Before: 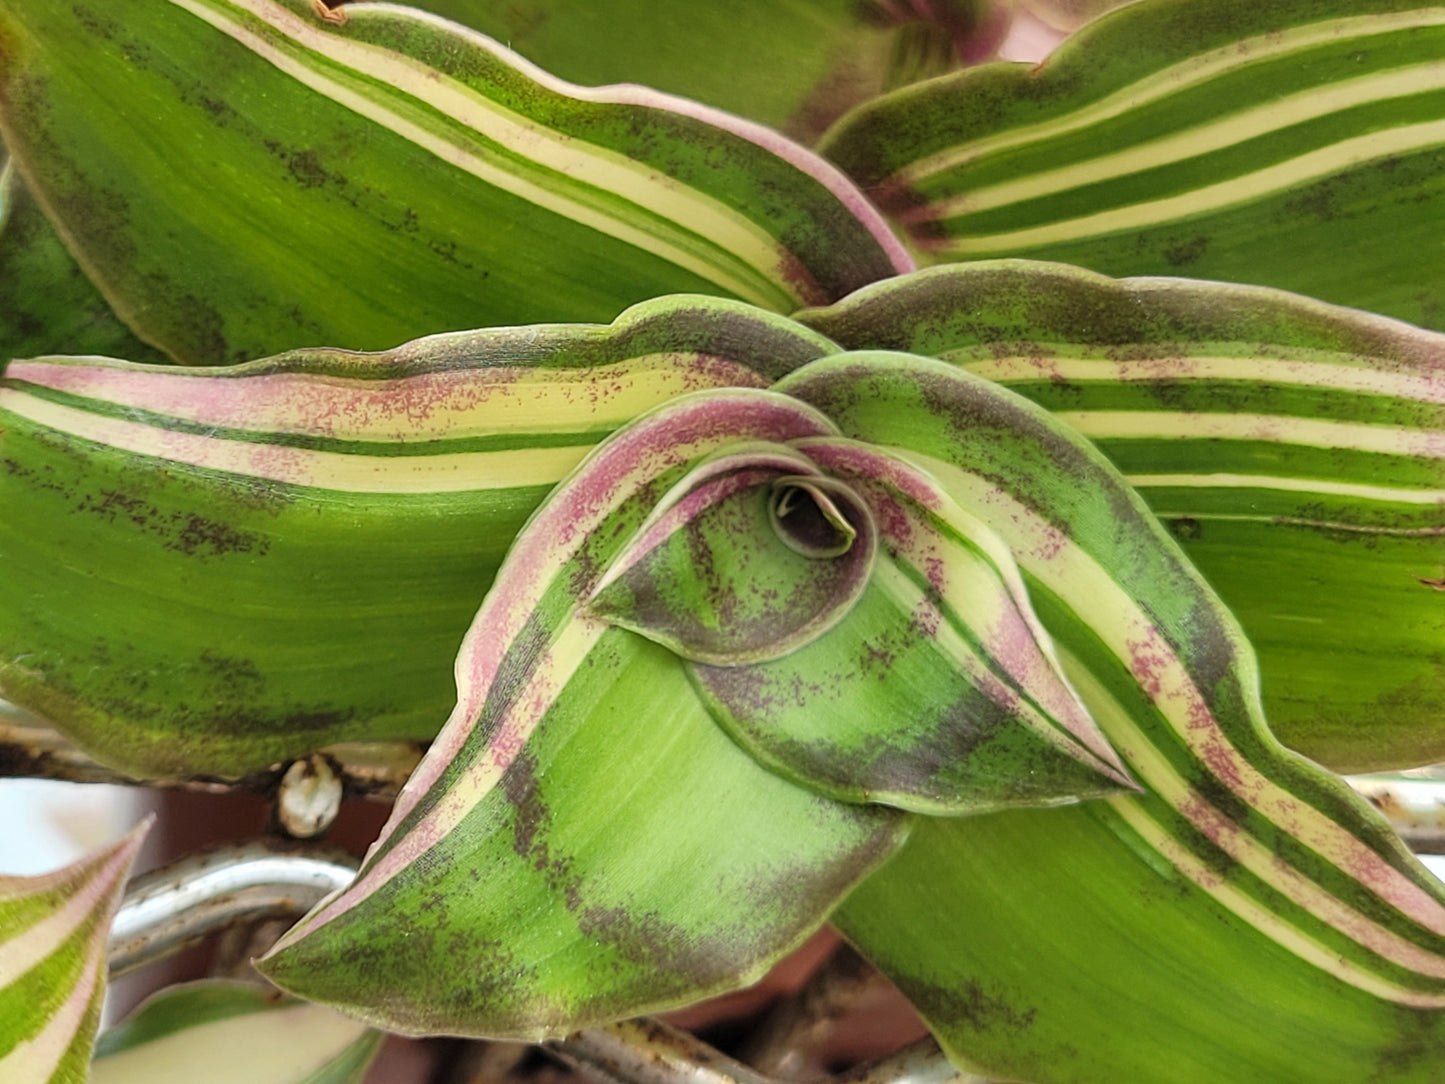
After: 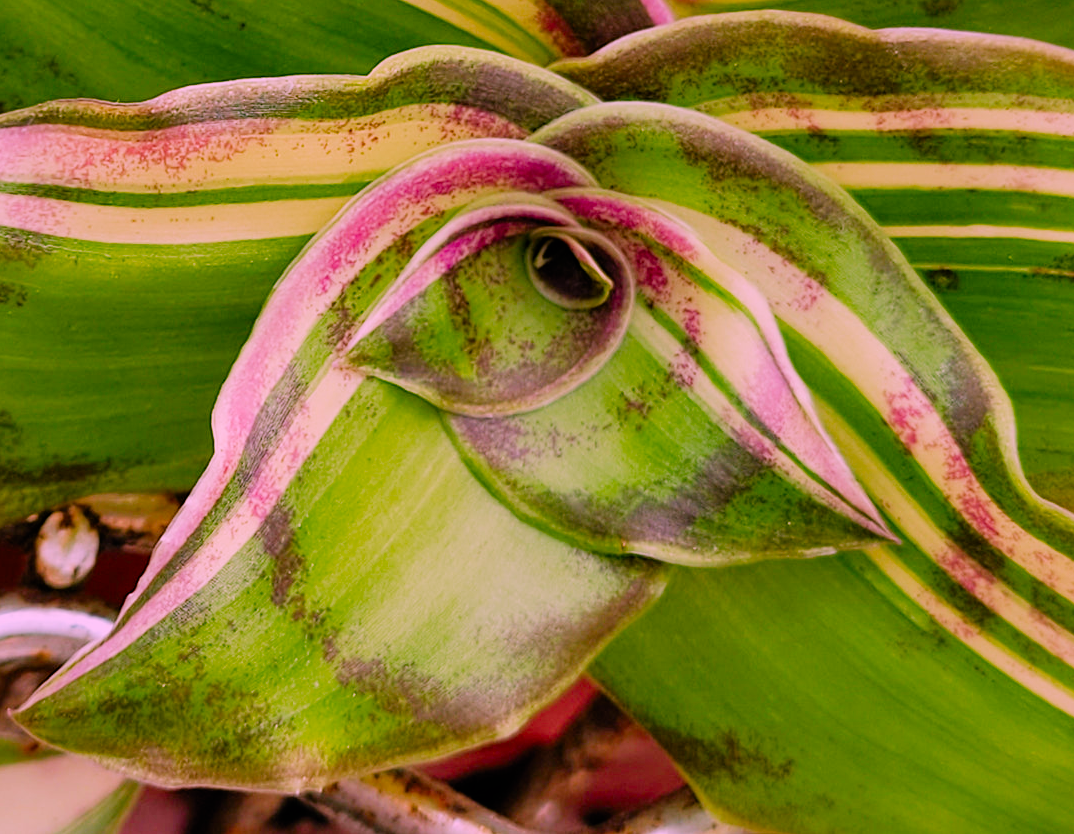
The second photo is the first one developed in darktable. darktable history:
crop: left 16.848%, top 23.043%, right 8.781%
filmic rgb: black relative exposure -7.65 EV, white relative exposure 4.56 EV, threshold 6 EV, hardness 3.61, contrast 1.057, add noise in highlights 0.002, preserve chrominance no, color science v3 (2019), use custom middle-gray values true, contrast in highlights soft, enable highlight reconstruction true
color correction: highlights a* 19.43, highlights b* -11.95, saturation 1.66
